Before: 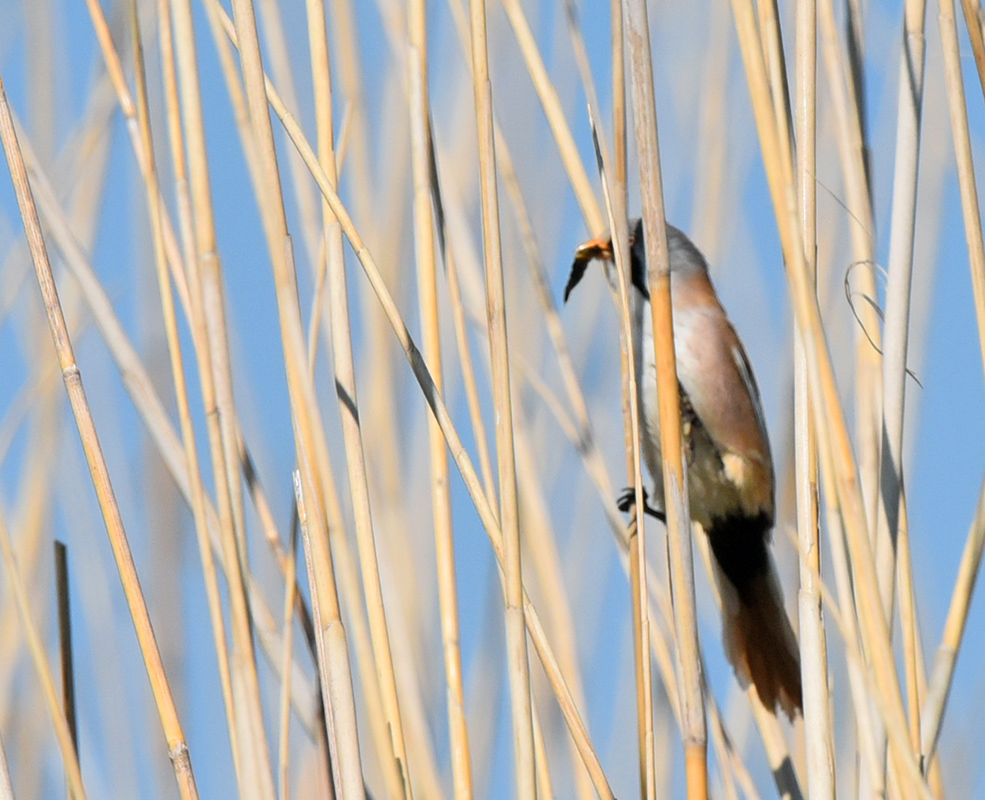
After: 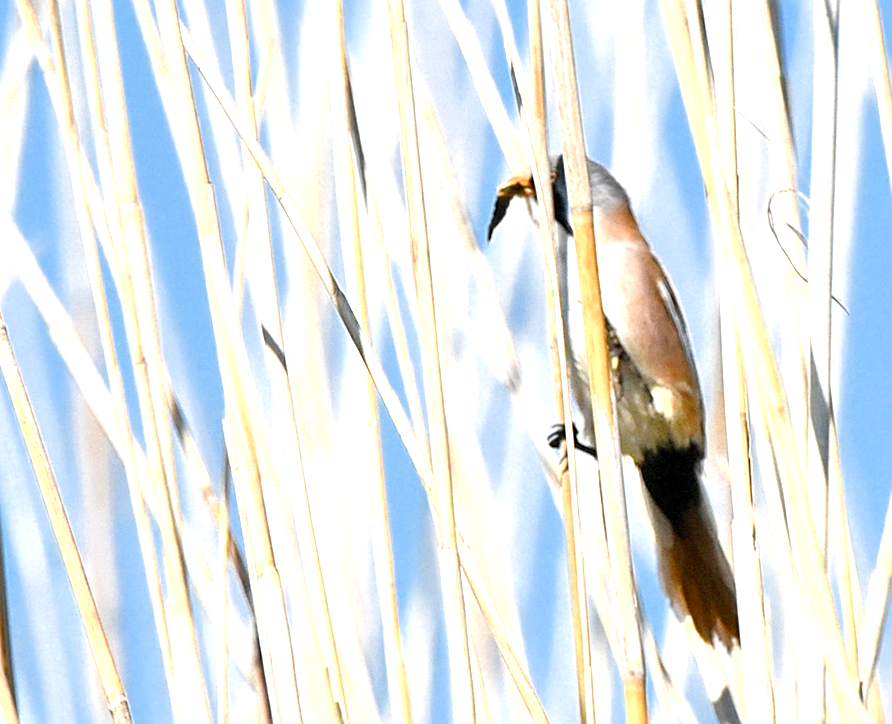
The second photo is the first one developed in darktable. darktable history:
color balance rgb: perceptual saturation grading › global saturation 35%, perceptual saturation grading › highlights -30%, perceptual saturation grading › shadows 35%, perceptual brilliance grading › global brilliance 3%, perceptual brilliance grading › highlights -3%, perceptual brilliance grading › shadows 3%
crop and rotate: angle 1.96°, left 5.673%, top 5.673%
sharpen: on, module defaults
exposure: exposure 1.2 EV, compensate highlight preservation false
color zones: curves: ch0 [(0, 0.5) (0.125, 0.4) (0.25, 0.5) (0.375, 0.4) (0.5, 0.4) (0.625, 0.35) (0.75, 0.35) (0.875, 0.5)]; ch1 [(0, 0.35) (0.125, 0.45) (0.25, 0.35) (0.375, 0.35) (0.5, 0.35) (0.625, 0.35) (0.75, 0.45) (0.875, 0.35)]; ch2 [(0, 0.6) (0.125, 0.5) (0.25, 0.5) (0.375, 0.6) (0.5, 0.6) (0.625, 0.5) (0.75, 0.5) (0.875, 0.5)]
